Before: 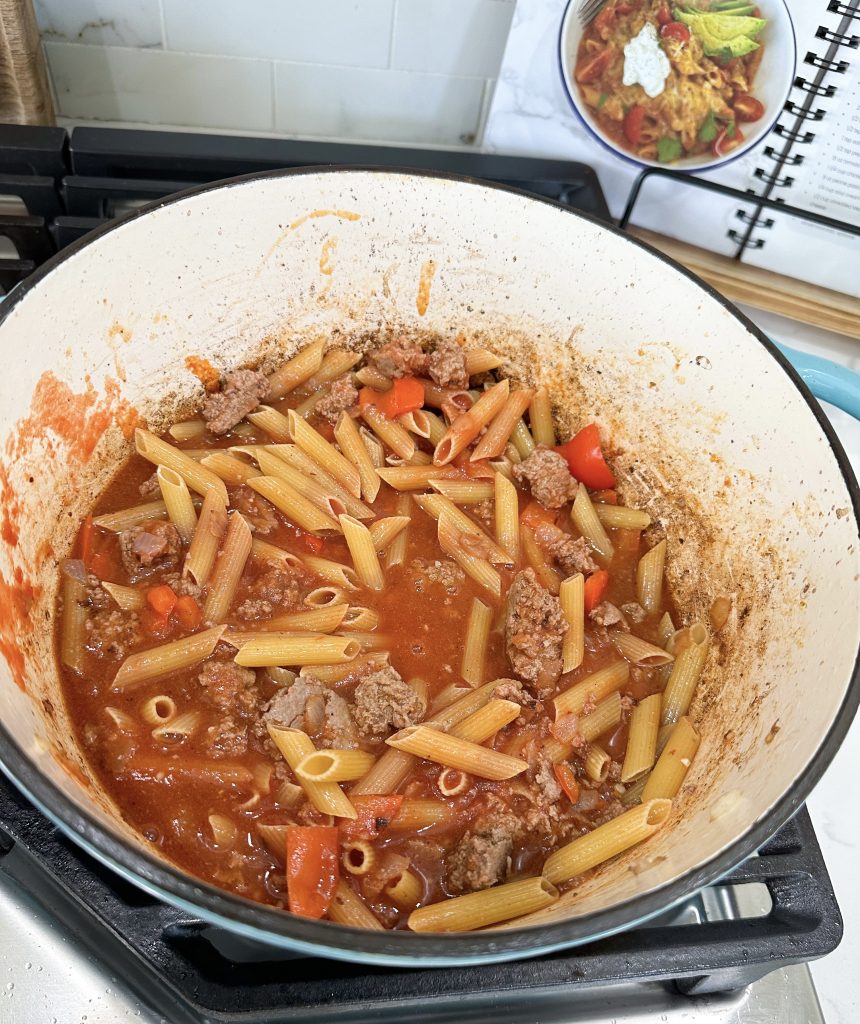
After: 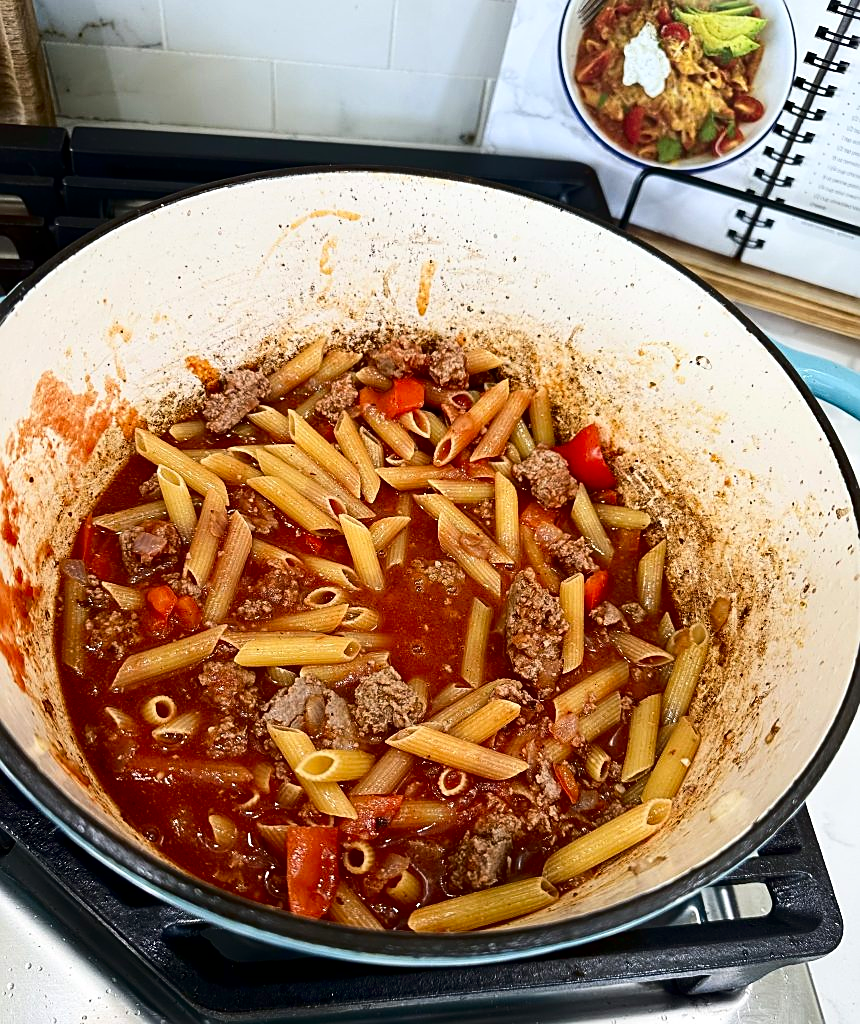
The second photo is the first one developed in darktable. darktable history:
contrast brightness saturation: contrast 0.218, brightness -0.19, saturation 0.243
sharpen: on, module defaults
